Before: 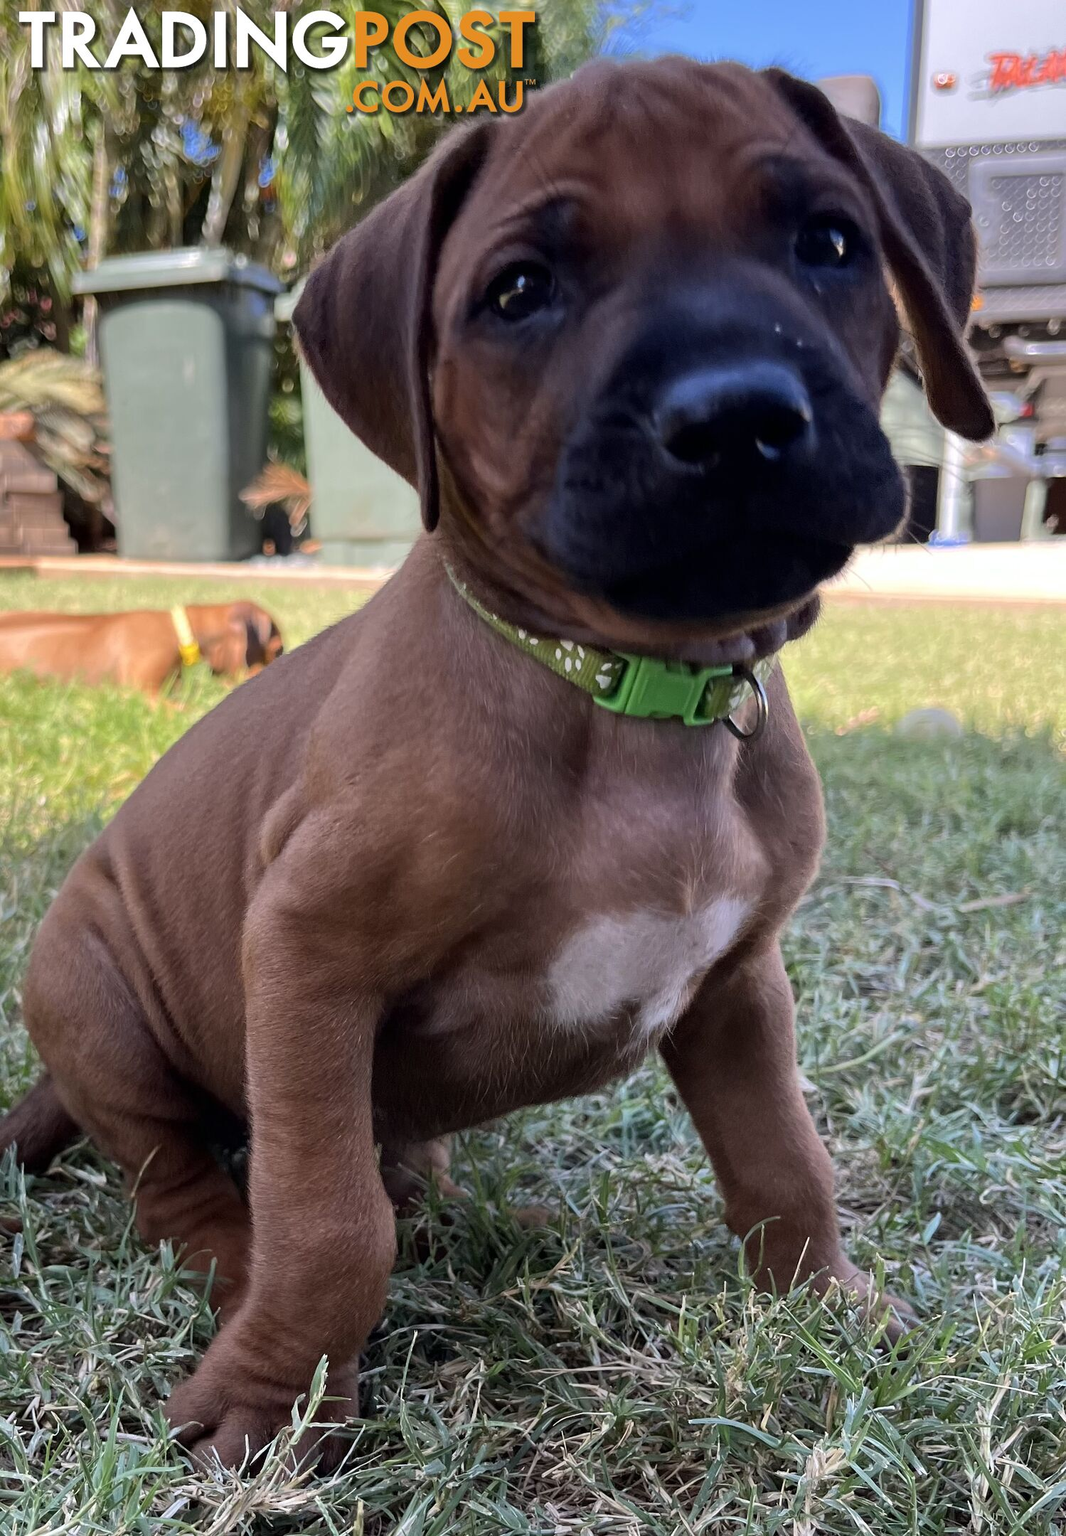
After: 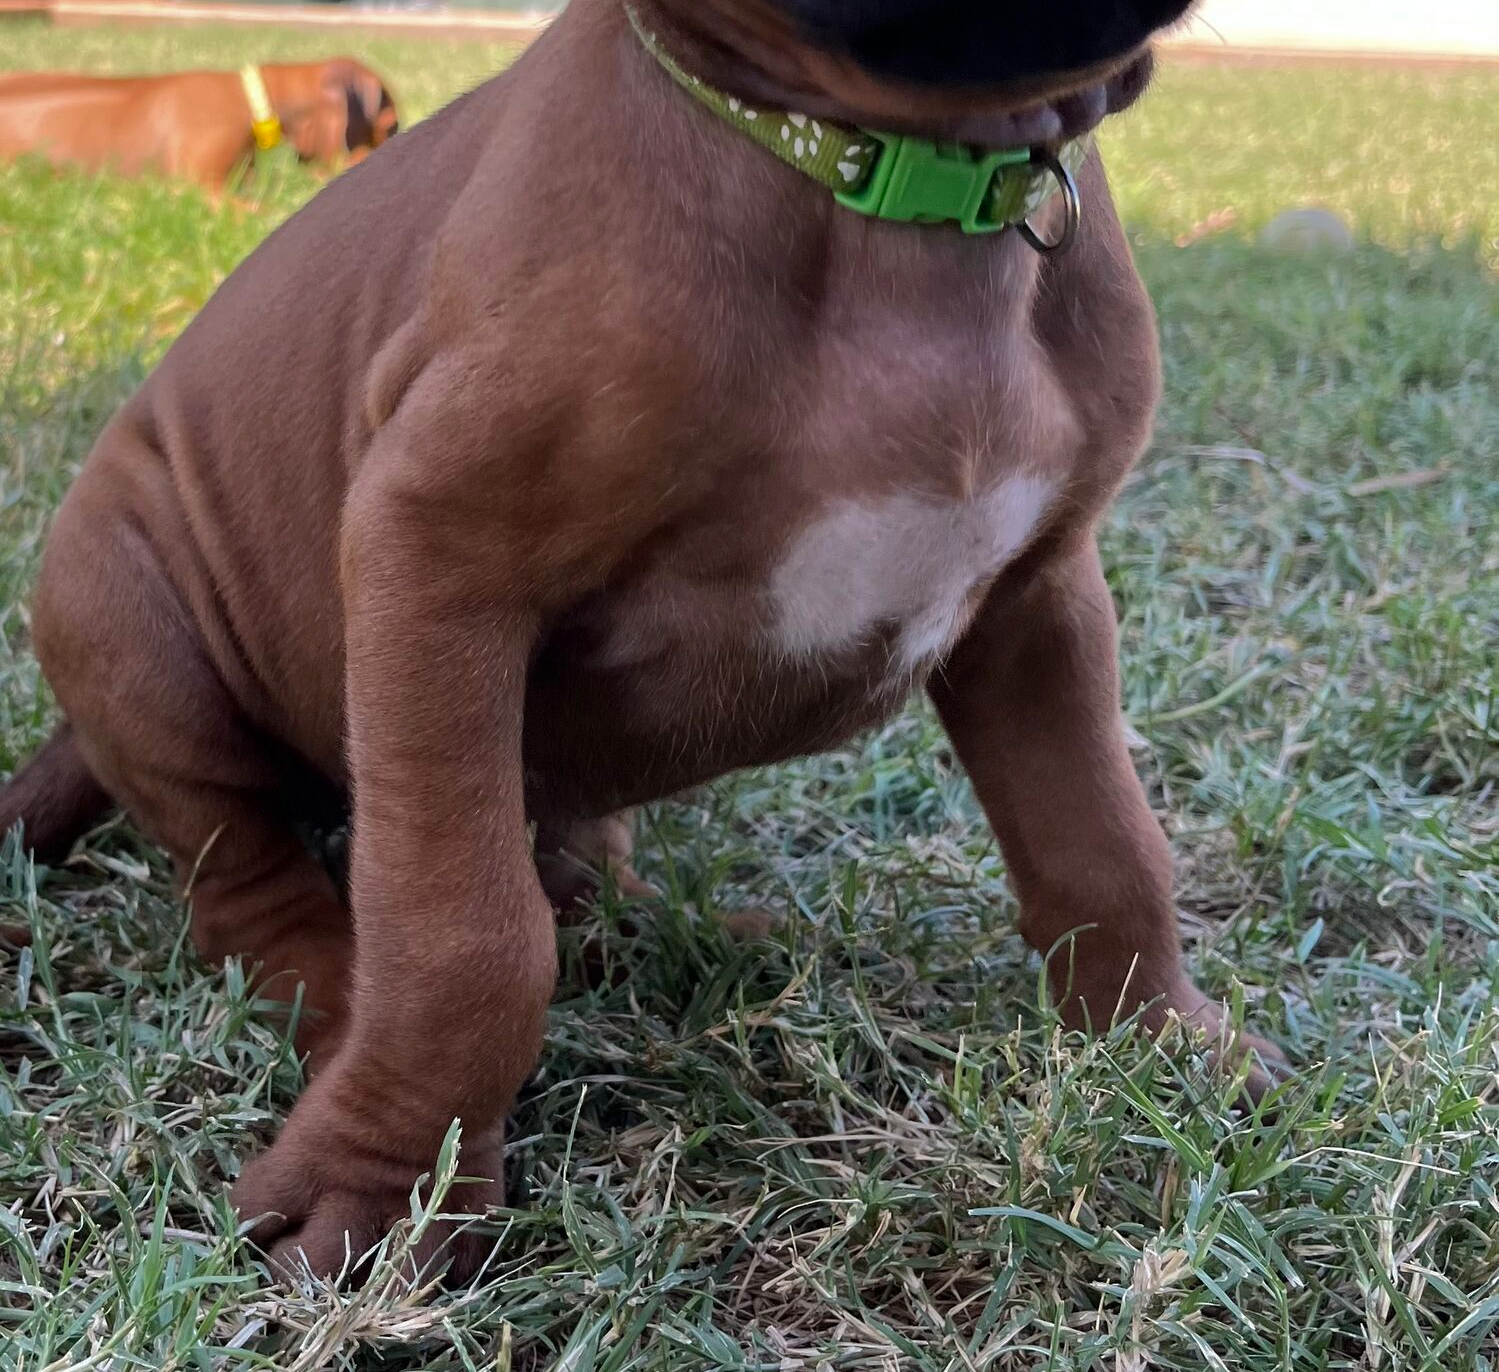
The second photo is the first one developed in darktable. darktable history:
crop and rotate: top 36.435%
rgb curve: curves: ch0 [(0, 0) (0.175, 0.154) (0.785, 0.663) (1, 1)]
